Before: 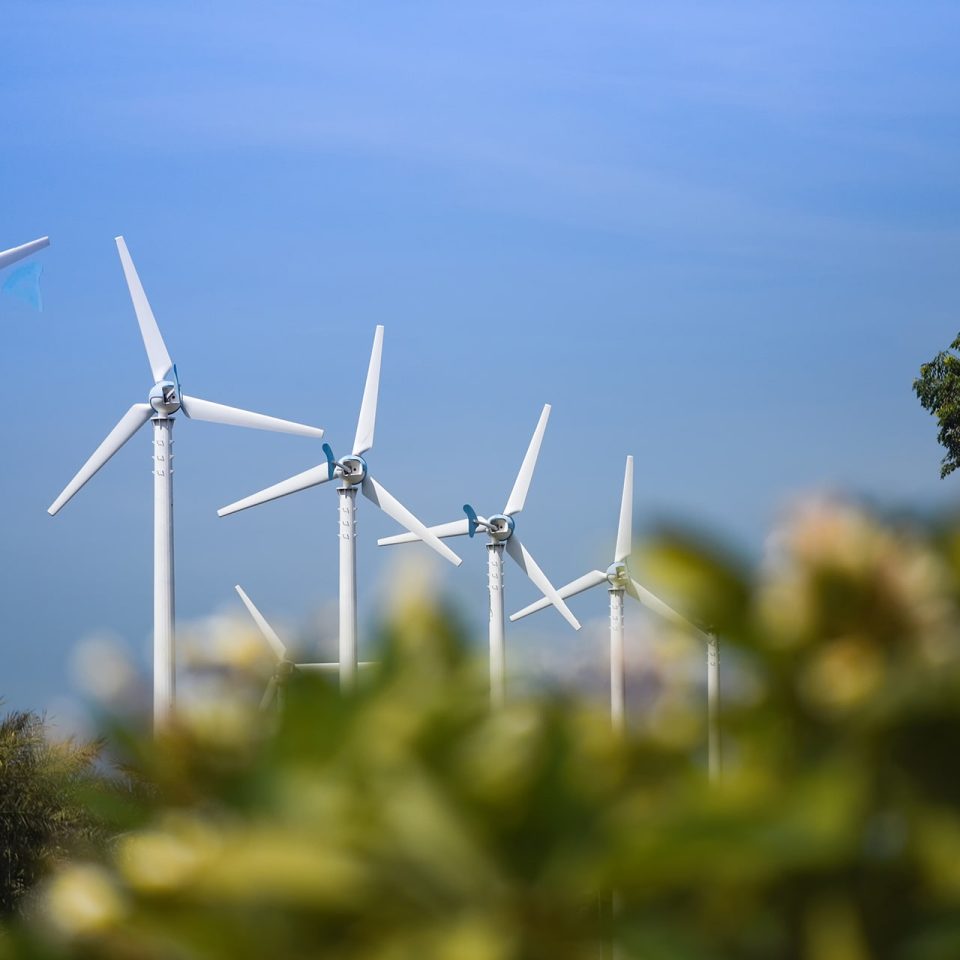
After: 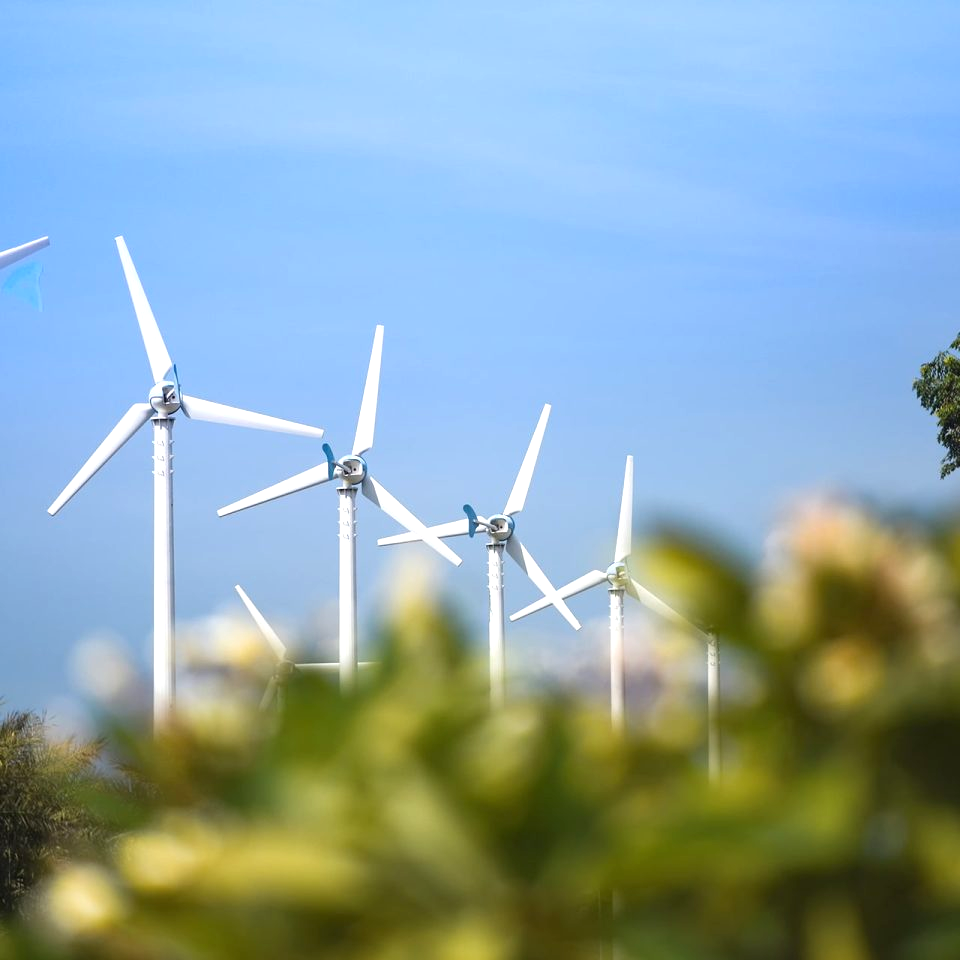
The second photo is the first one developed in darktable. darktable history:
exposure: black level correction 0, exposure 0.589 EV, compensate exposure bias true, compensate highlight preservation false
